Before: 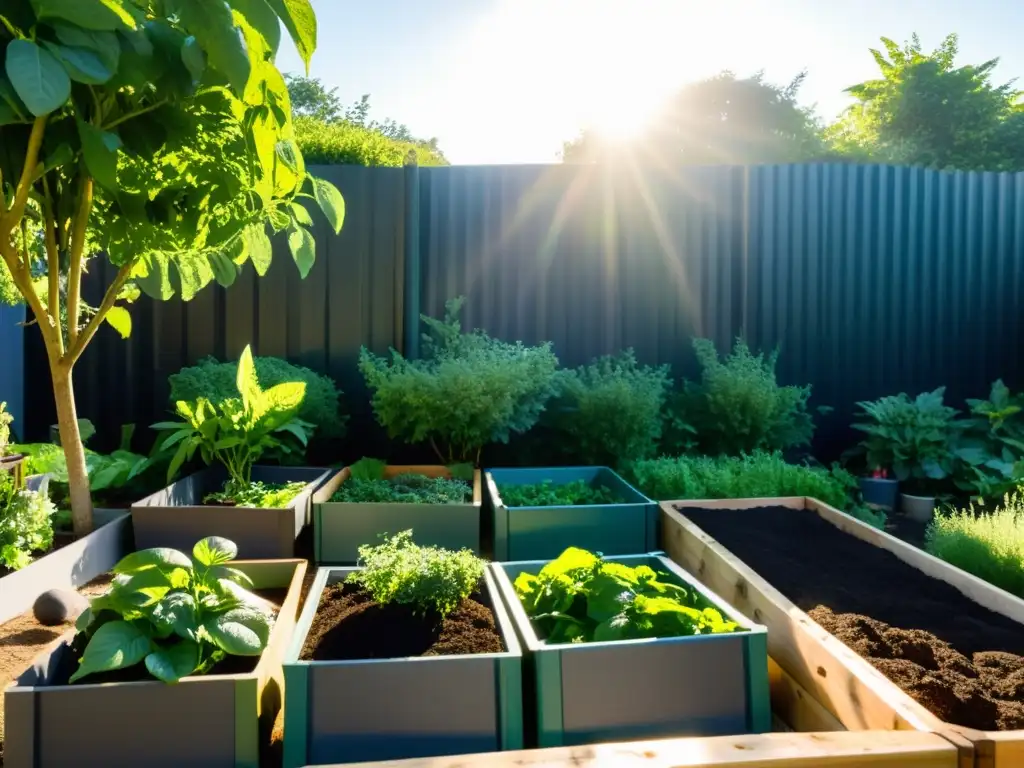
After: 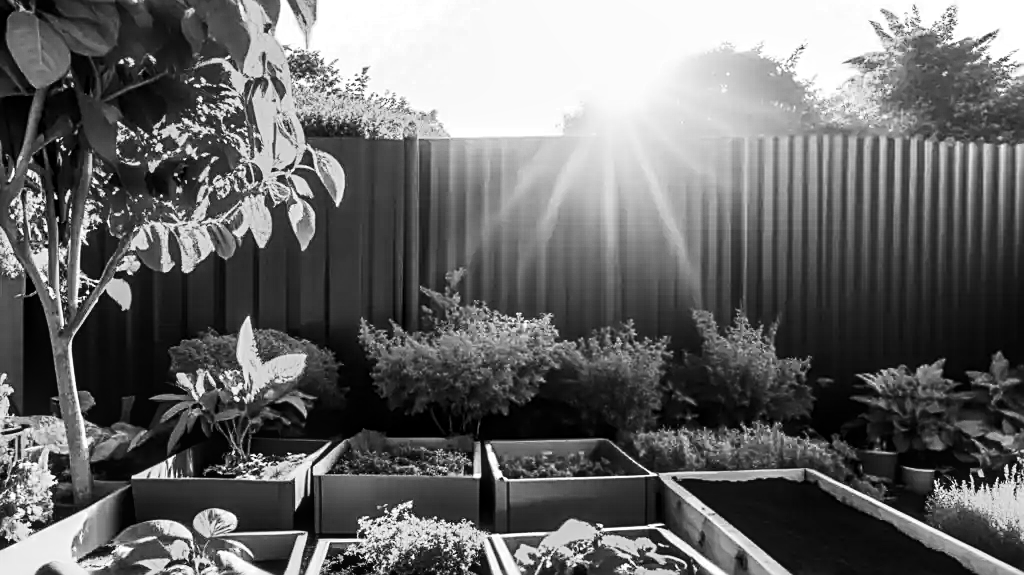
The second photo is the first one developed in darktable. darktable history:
sharpen: amount 0.6
crop: top 3.691%, bottom 21.383%
local contrast: on, module defaults
color zones: curves: ch0 [(0, 0.613) (0.01, 0.613) (0.245, 0.448) (0.498, 0.529) (0.642, 0.665) (0.879, 0.777) (0.99, 0.613)]; ch1 [(0, 0) (0.143, 0) (0.286, 0) (0.429, 0) (0.571, 0) (0.714, 0) (0.857, 0)]
contrast equalizer: octaves 7, y [[0.5, 0.501, 0.532, 0.538, 0.54, 0.541], [0.5 ×6], [0.5 ×6], [0 ×6], [0 ×6]]
contrast brightness saturation: contrast 0.278
